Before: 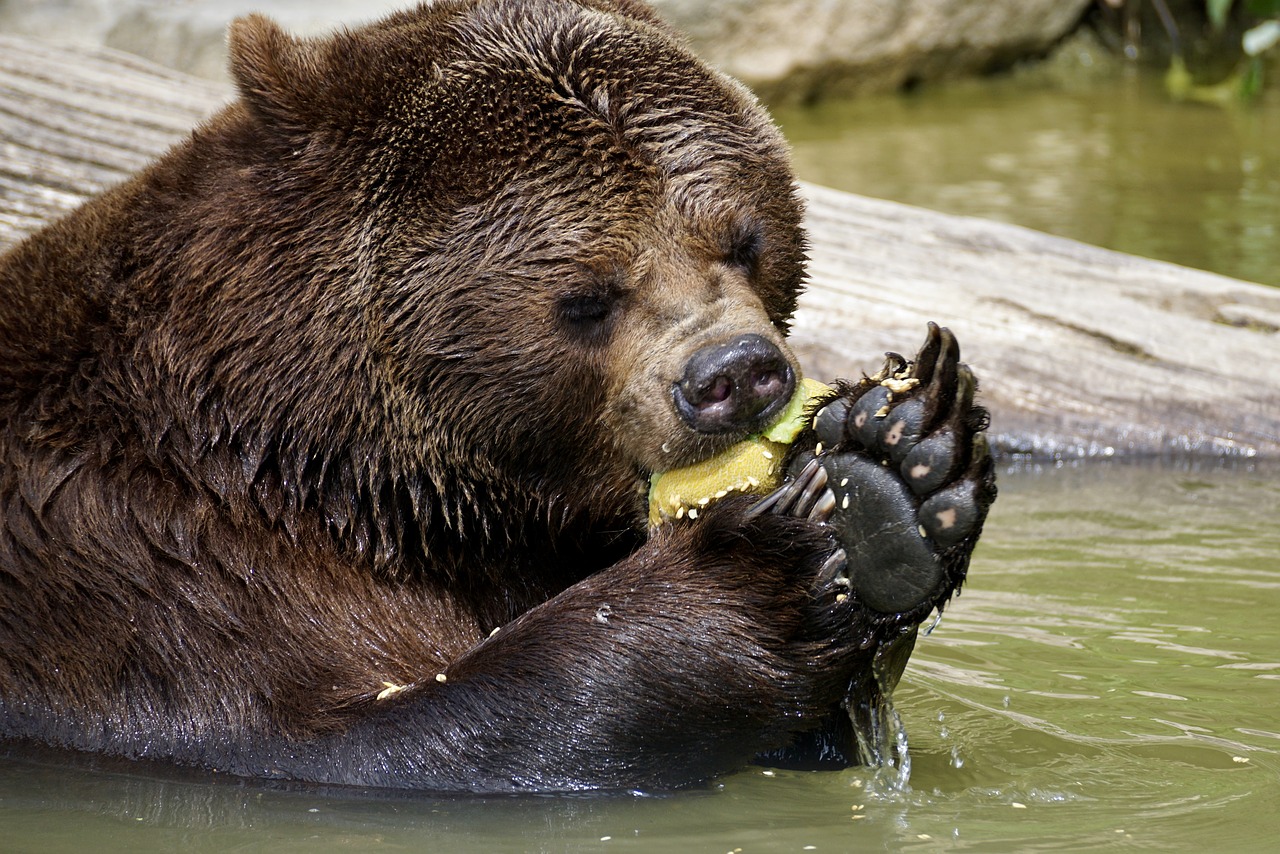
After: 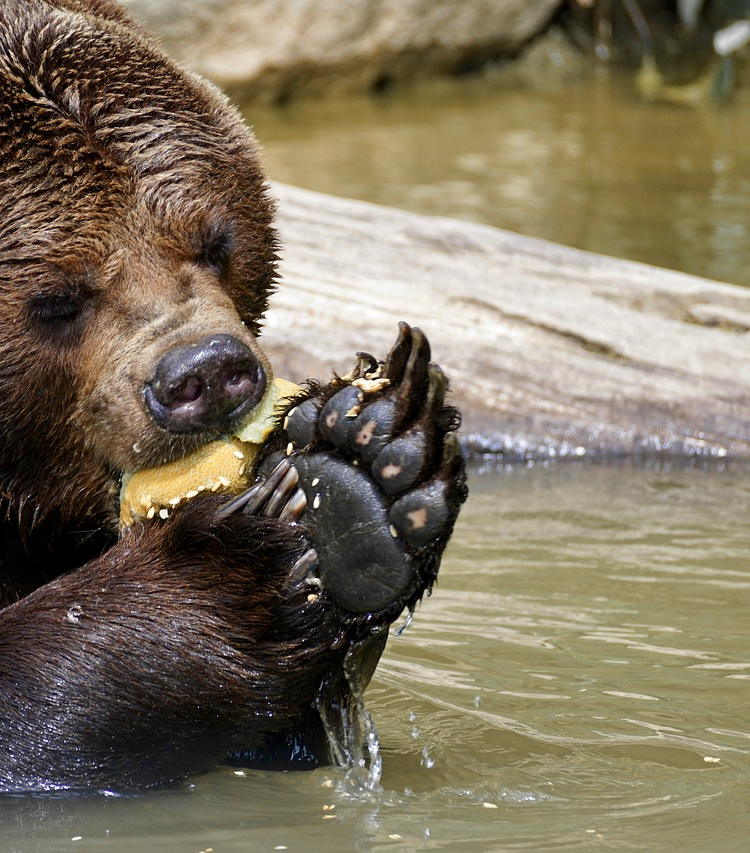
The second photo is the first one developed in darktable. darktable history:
crop: left 41.402%
color zones: curves: ch0 [(0, 0.363) (0.128, 0.373) (0.25, 0.5) (0.402, 0.407) (0.521, 0.525) (0.63, 0.559) (0.729, 0.662) (0.867, 0.471)]; ch1 [(0, 0.515) (0.136, 0.618) (0.25, 0.5) (0.378, 0) (0.516, 0) (0.622, 0.593) (0.737, 0.819) (0.87, 0.593)]; ch2 [(0, 0.529) (0.128, 0.471) (0.282, 0.451) (0.386, 0.662) (0.516, 0.525) (0.633, 0.554) (0.75, 0.62) (0.875, 0.441)]
